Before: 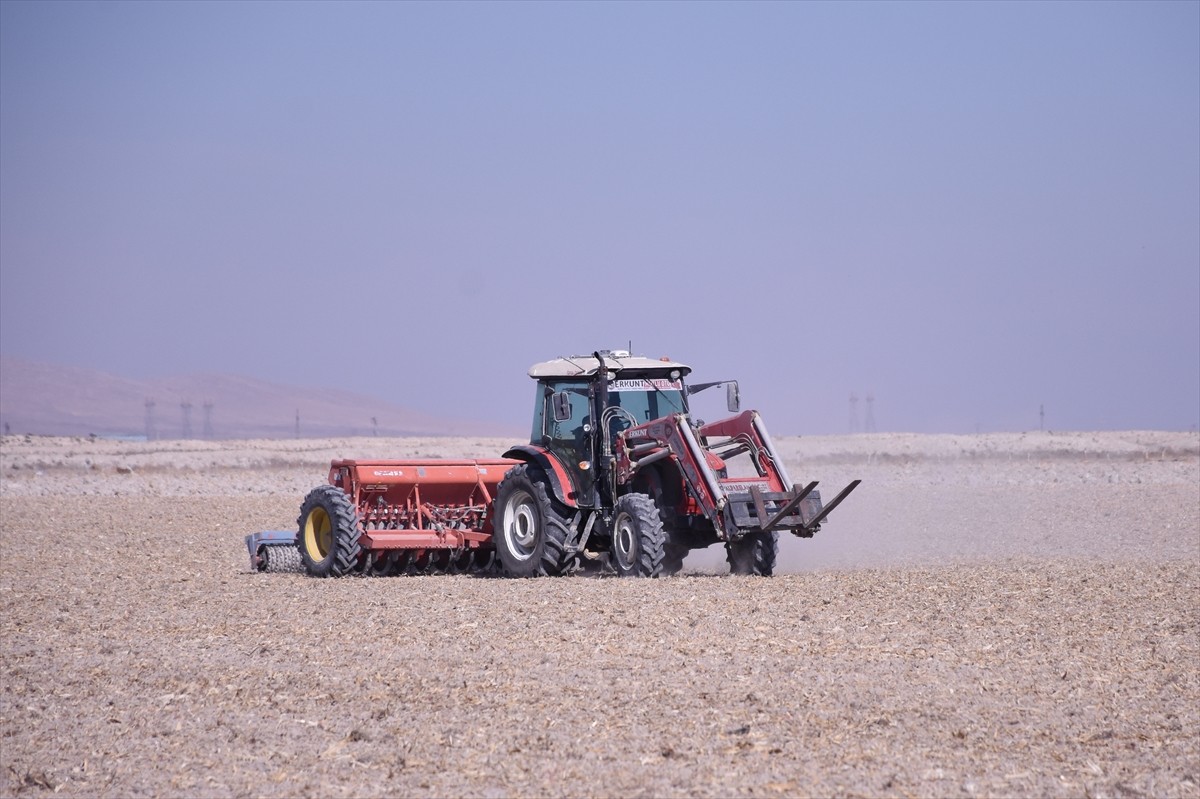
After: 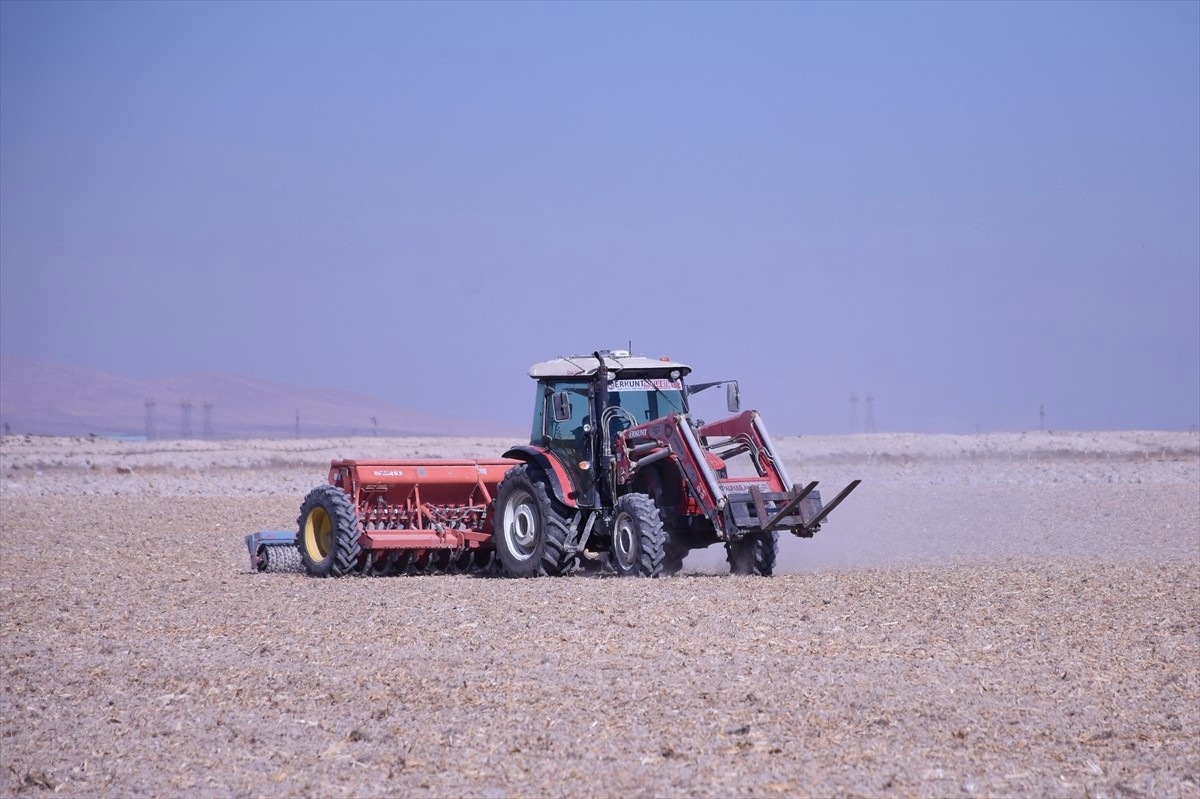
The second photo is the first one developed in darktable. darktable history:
color calibration: output R [0.994, 0.059, -0.119, 0], output G [-0.036, 1.09, -0.119, 0], output B [0.078, -0.108, 0.961, 0], illuminant as shot in camera, x 0.358, y 0.373, temperature 4628.91 K
